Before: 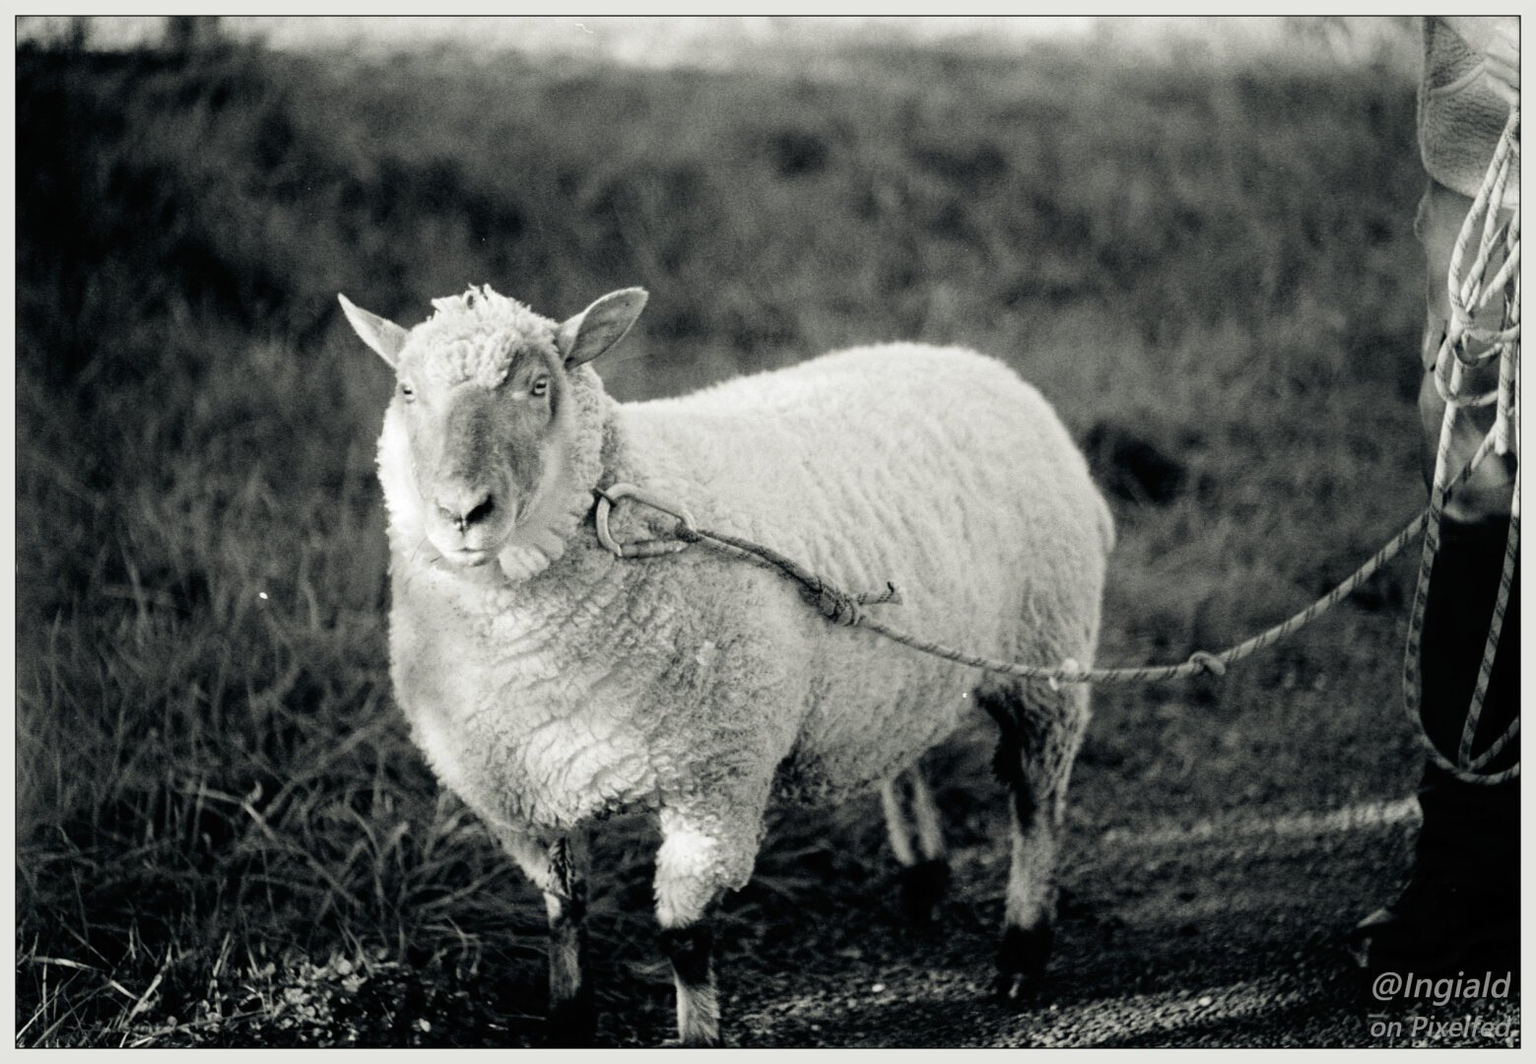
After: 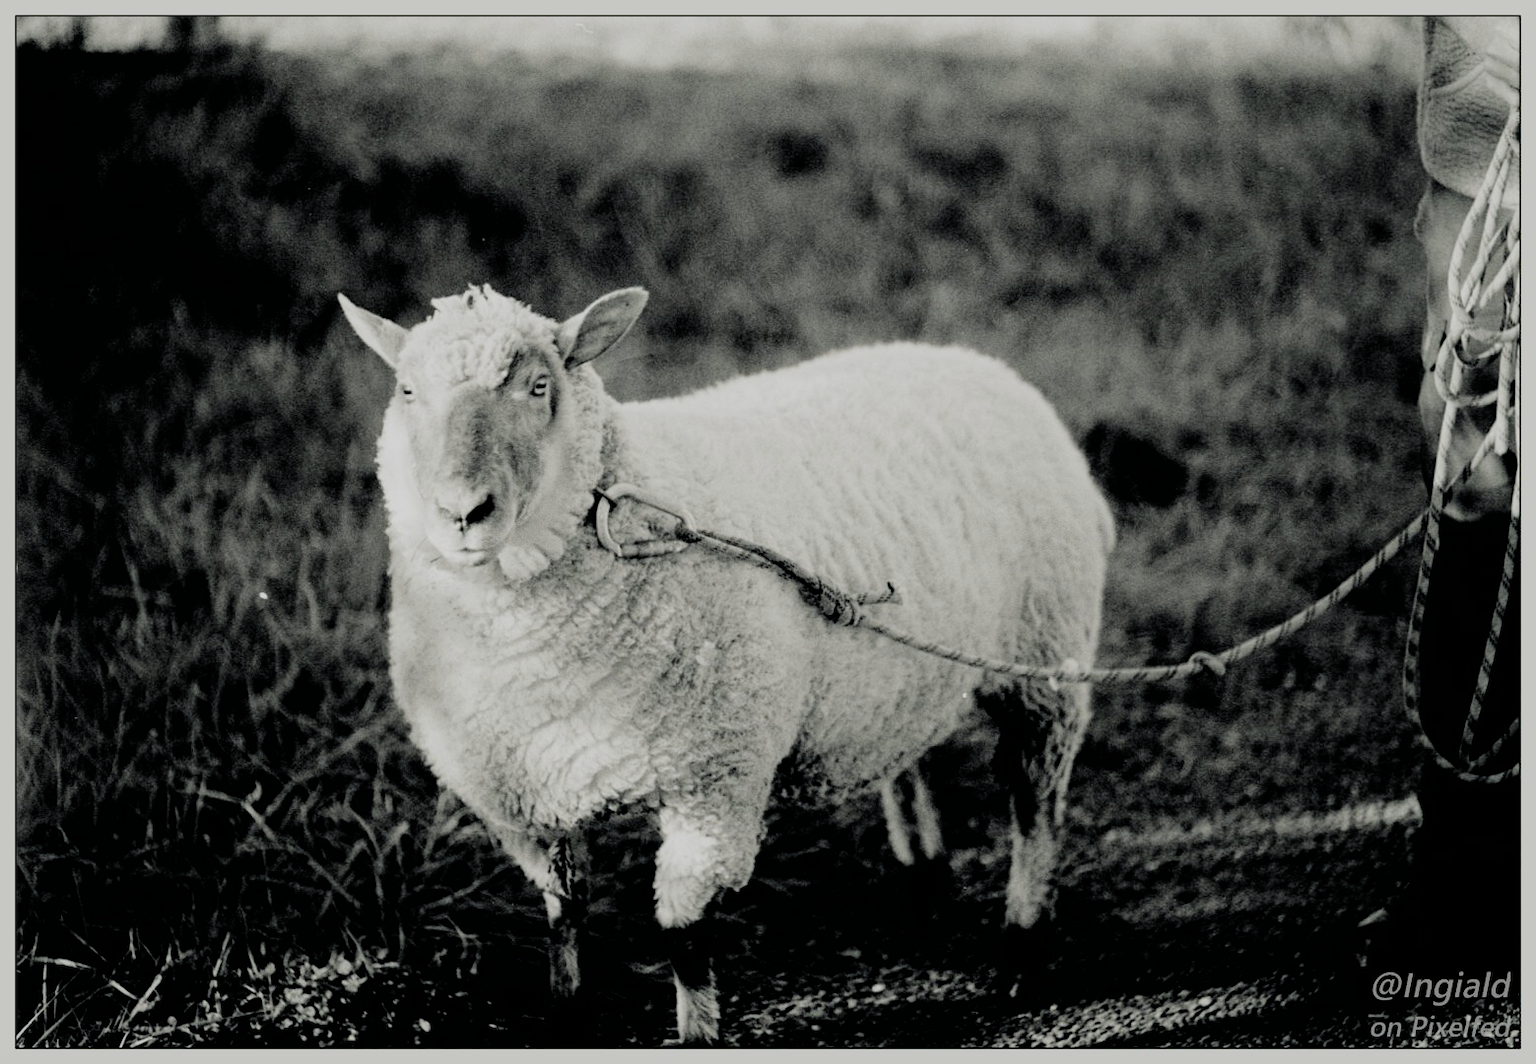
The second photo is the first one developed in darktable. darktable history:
filmic rgb: black relative exposure -4.61 EV, white relative exposure 4.78 EV, hardness 2.35, latitude 35.22%, contrast 1.043, highlights saturation mix 0.68%, shadows ↔ highlights balance 1.19%
